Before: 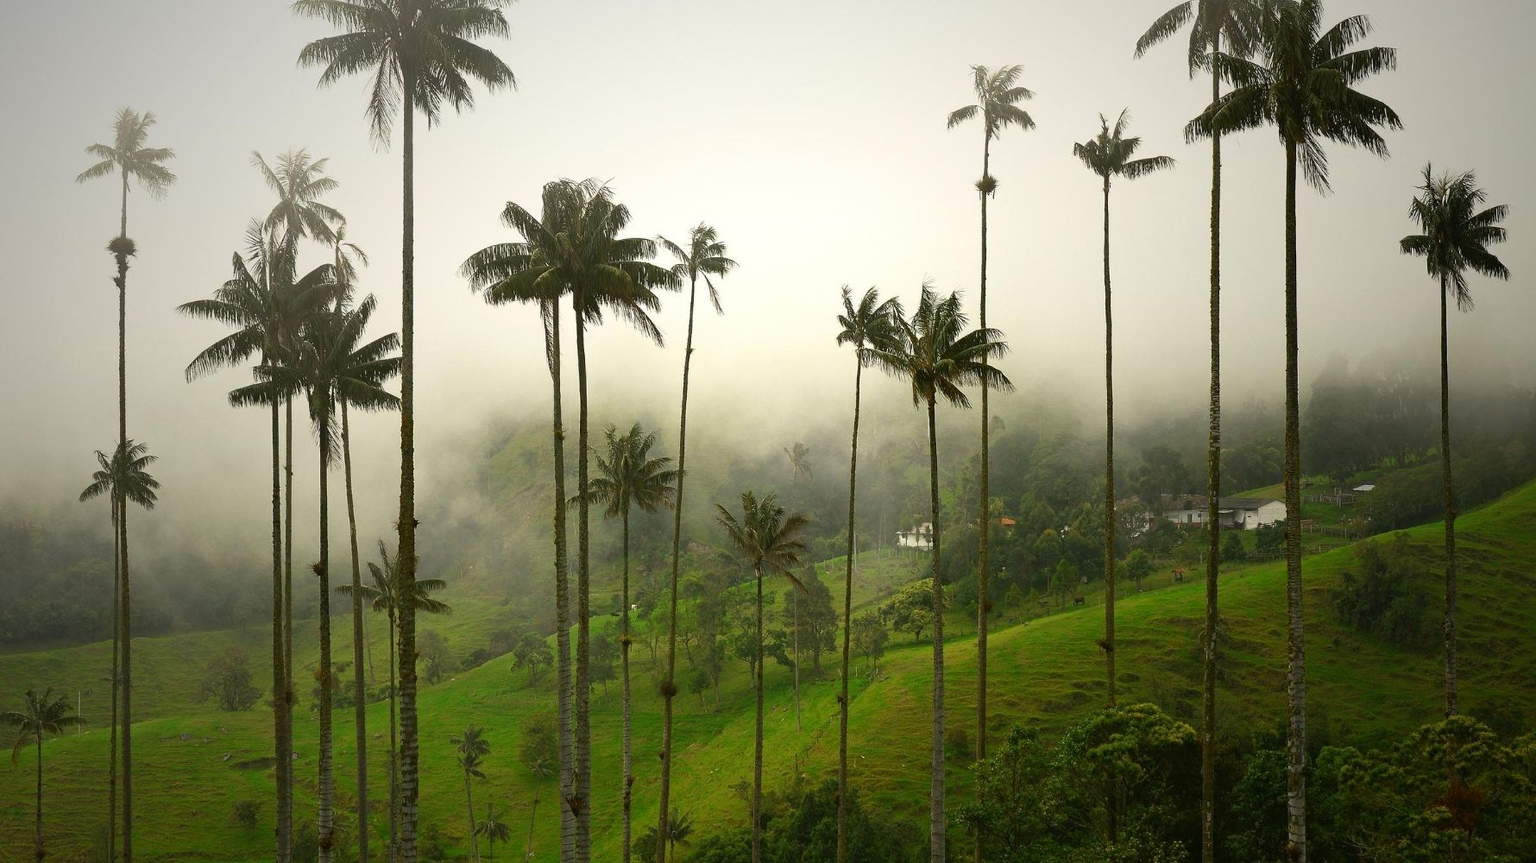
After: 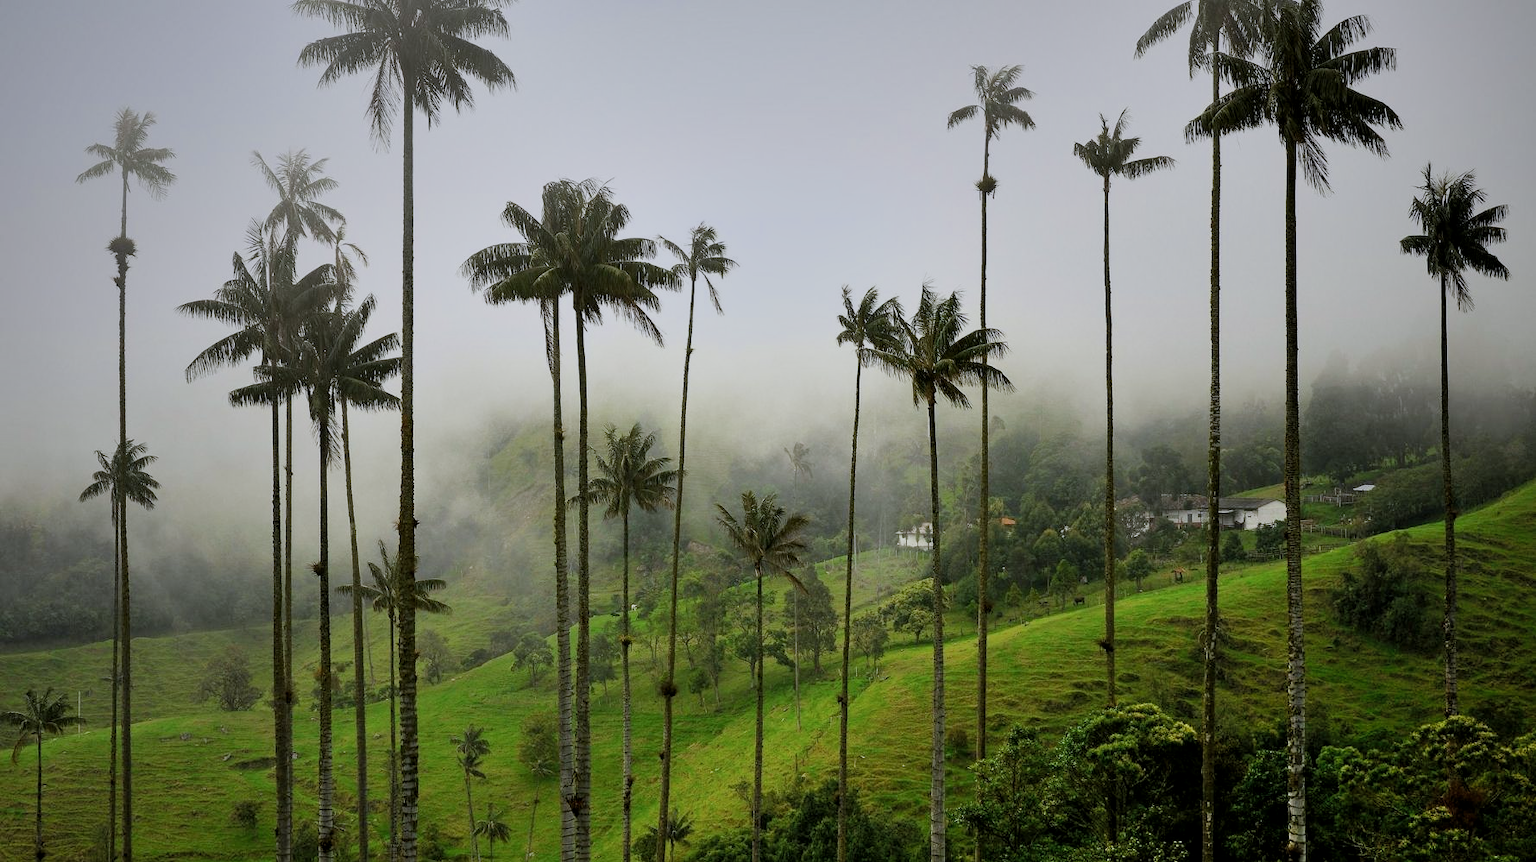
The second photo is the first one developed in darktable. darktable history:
white balance: red 0.967, blue 1.119, emerald 0.756
shadows and highlights: soften with gaussian
local contrast: highlights 100%, shadows 100%, detail 120%, midtone range 0.2
filmic rgb: black relative exposure -7.65 EV, white relative exposure 4.56 EV, hardness 3.61
